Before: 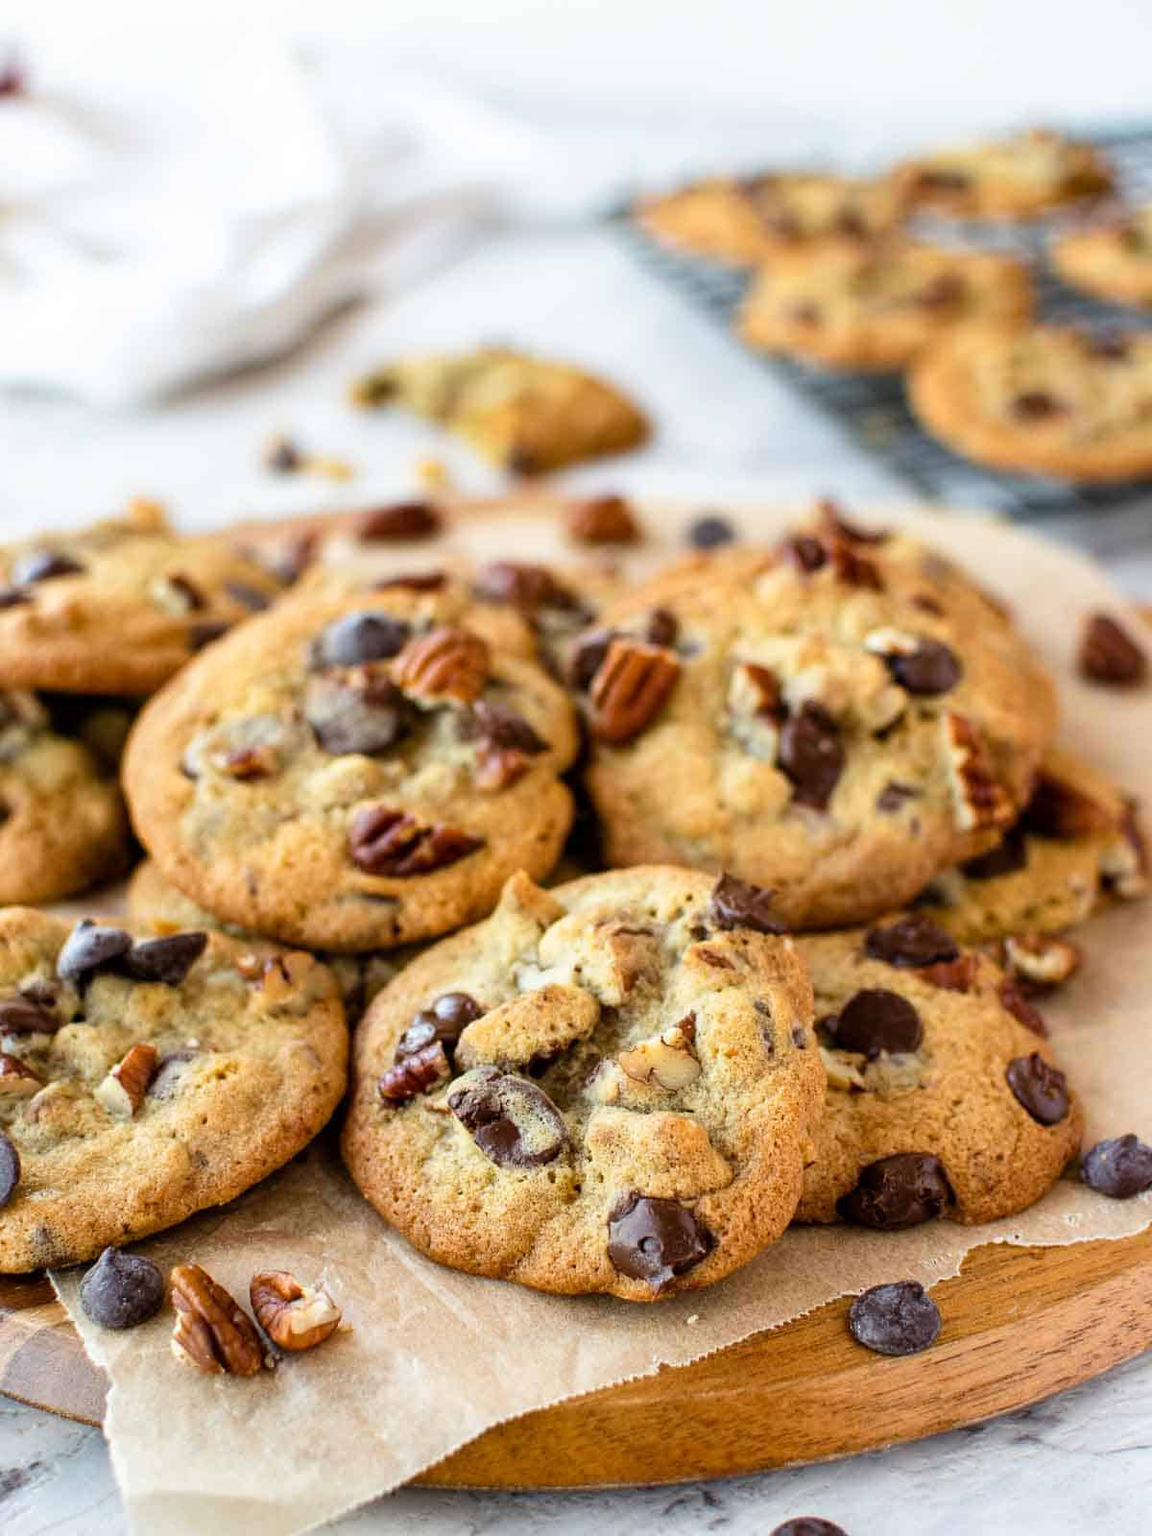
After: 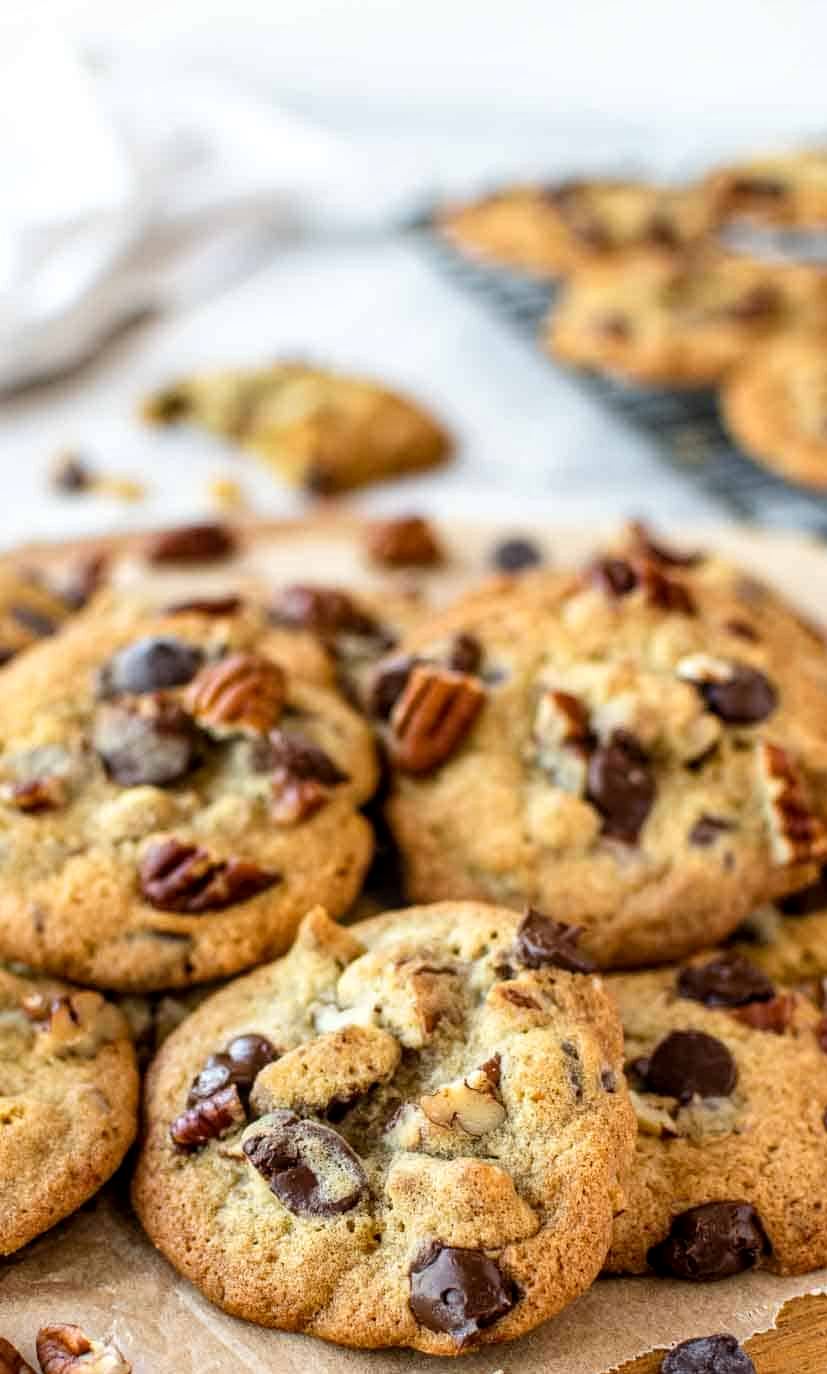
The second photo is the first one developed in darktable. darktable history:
crop: left 18.693%, right 12.368%, bottom 14.099%
local contrast: on, module defaults
